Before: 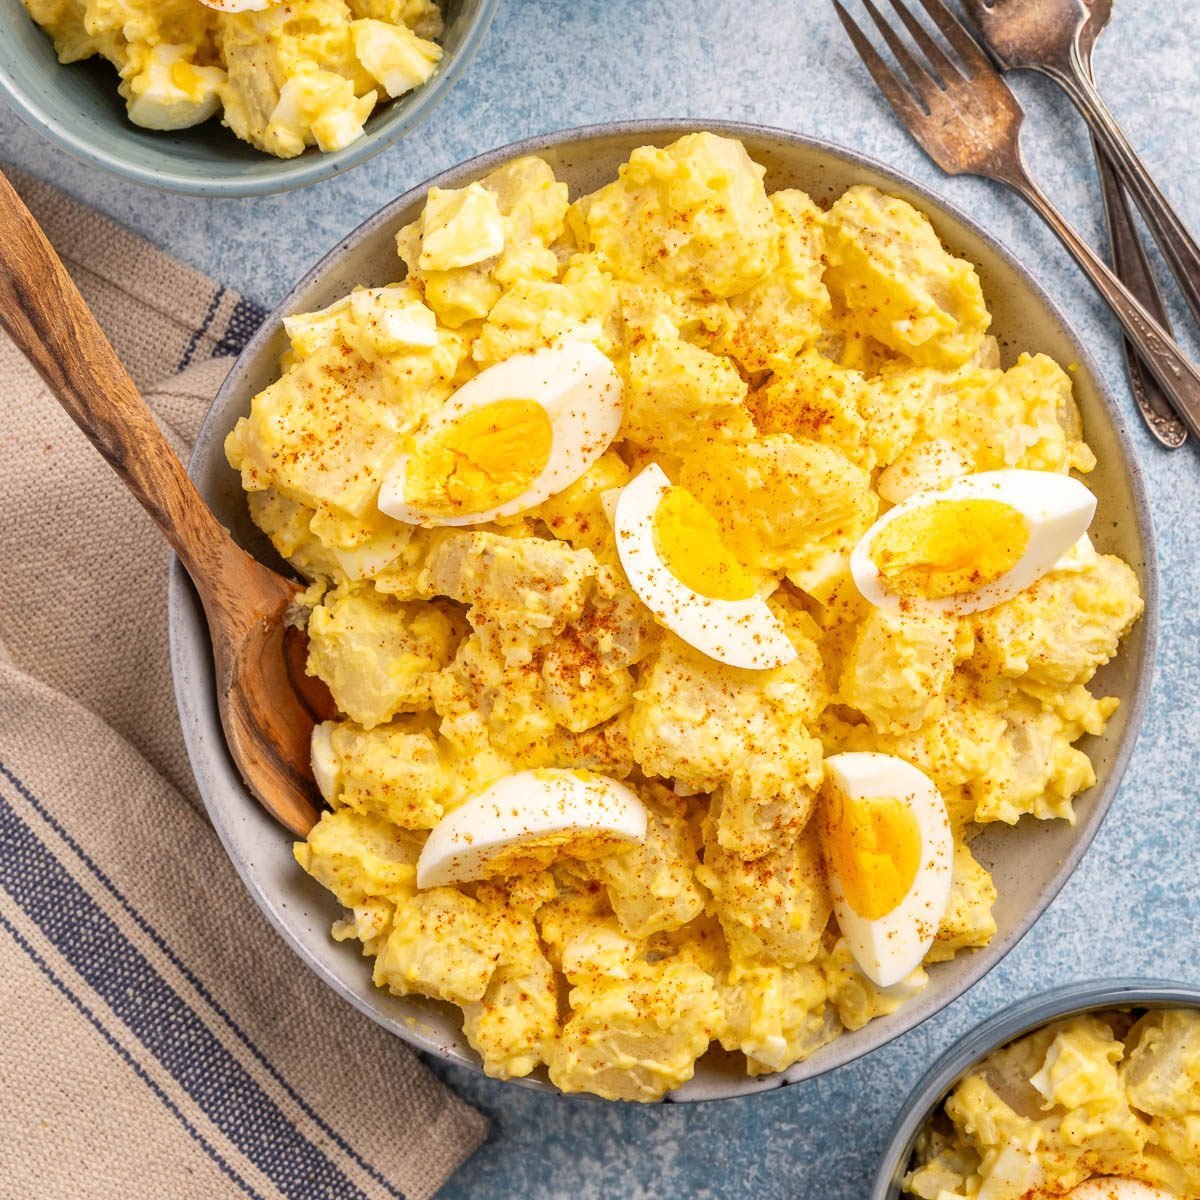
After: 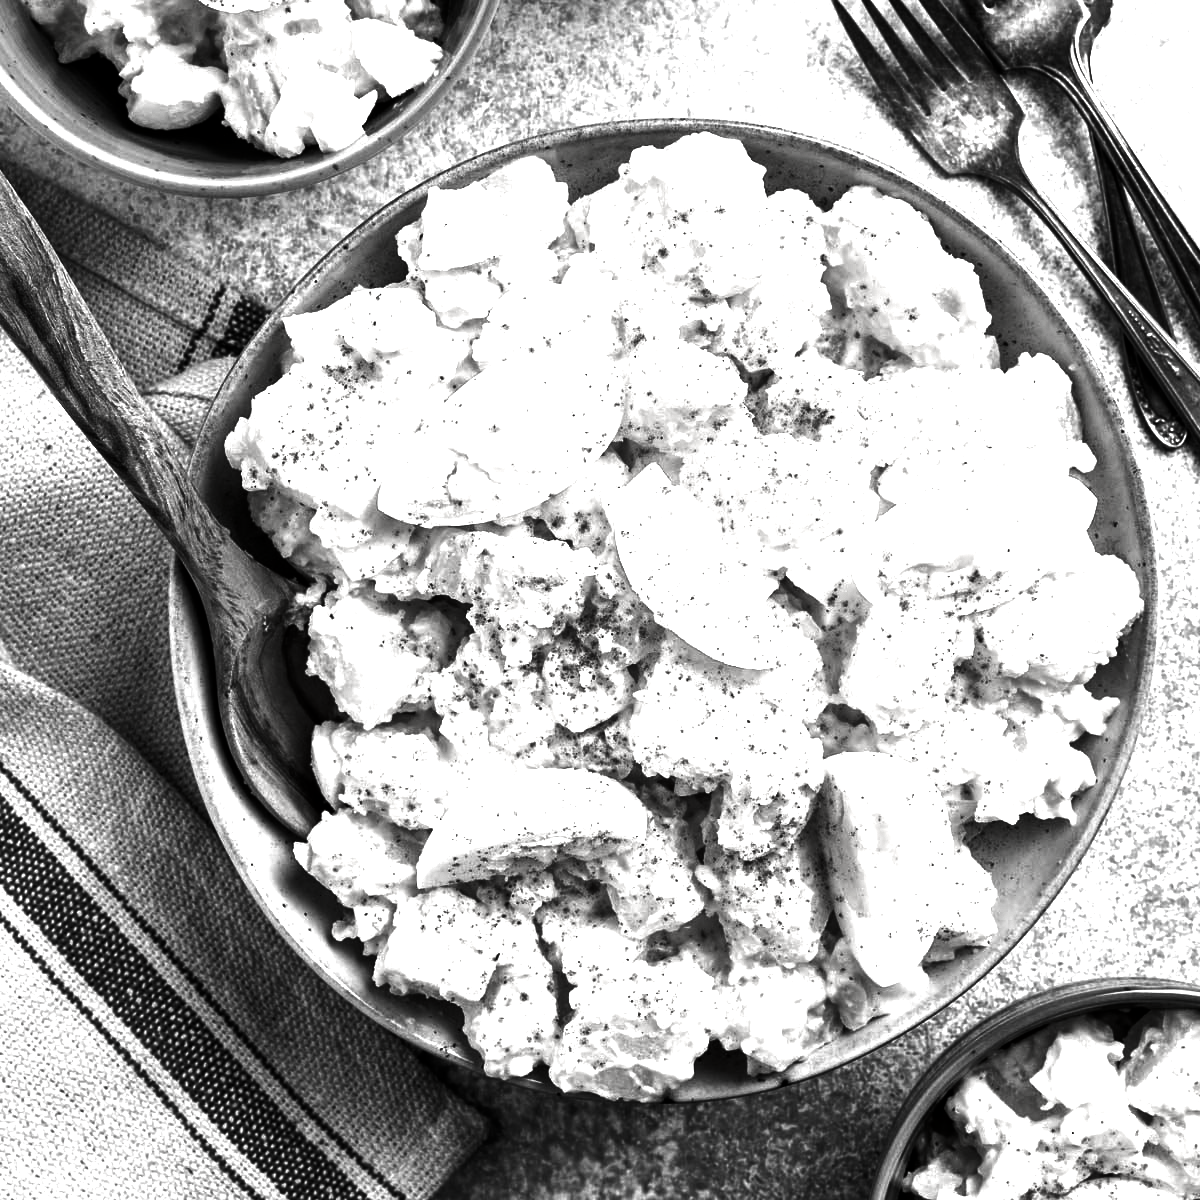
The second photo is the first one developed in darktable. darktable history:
contrast brightness saturation: contrast 0.02, brightness -0.986, saturation -0.992
exposure: black level correction 0.001, exposure 0.956 EV, compensate exposure bias true, compensate highlight preservation false
